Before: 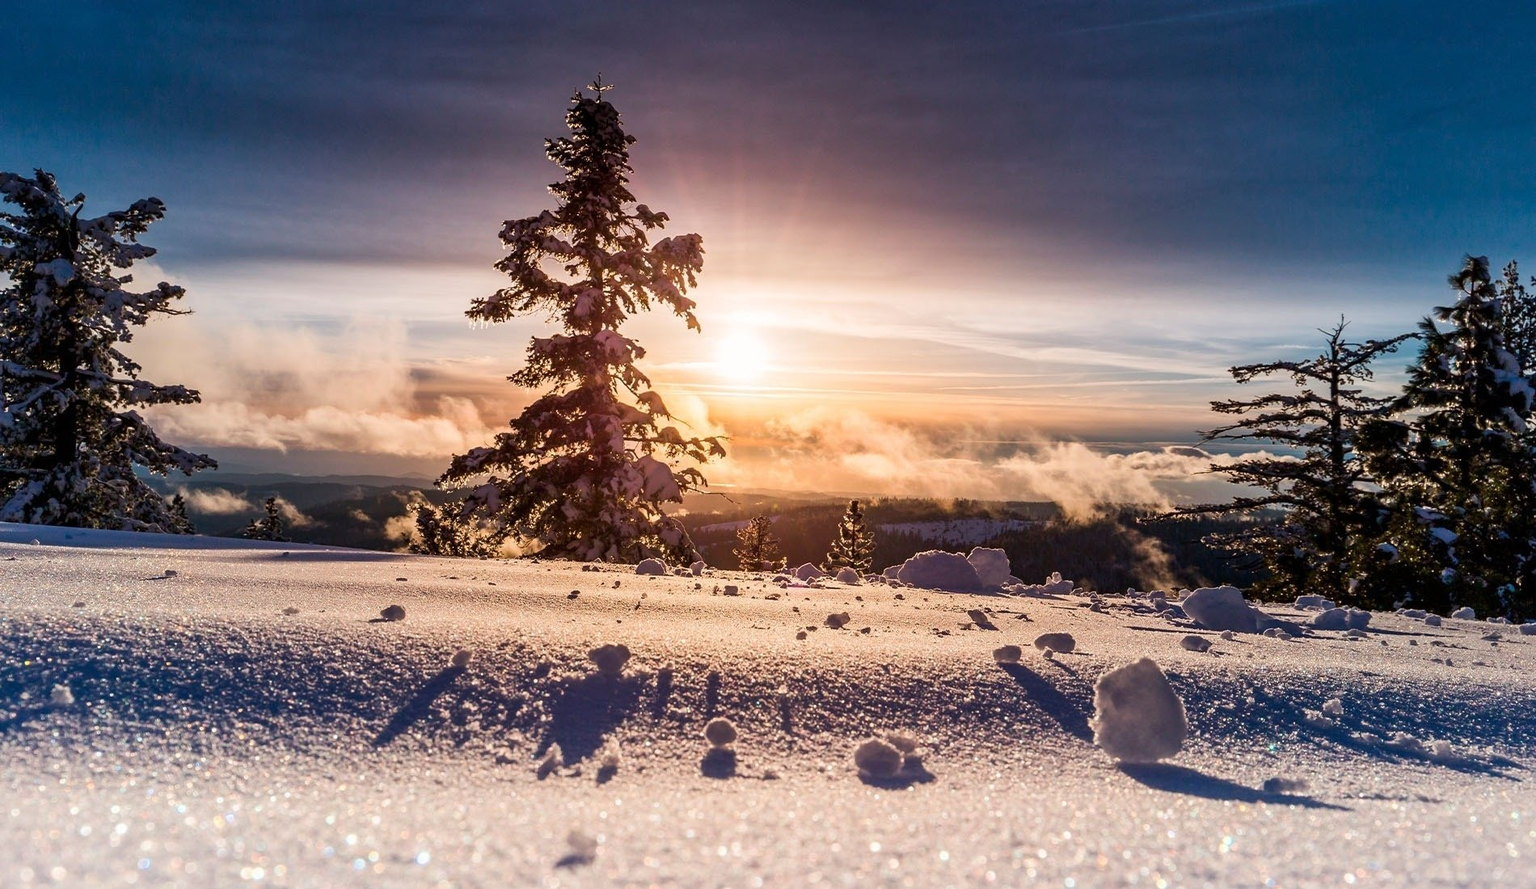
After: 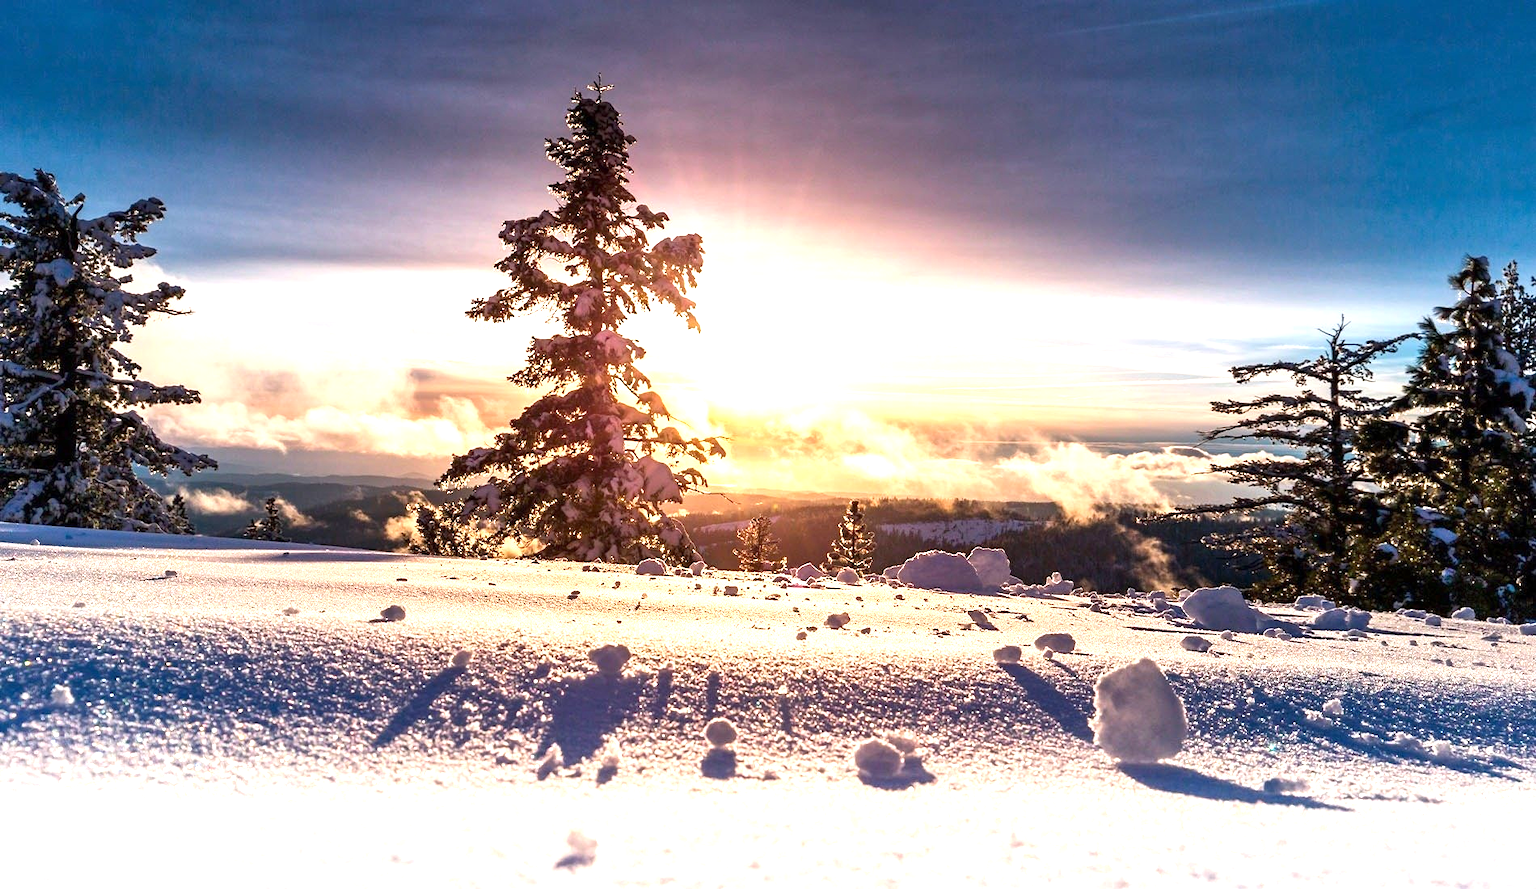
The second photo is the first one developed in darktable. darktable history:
exposure: exposure 1.143 EV, compensate highlight preservation false
